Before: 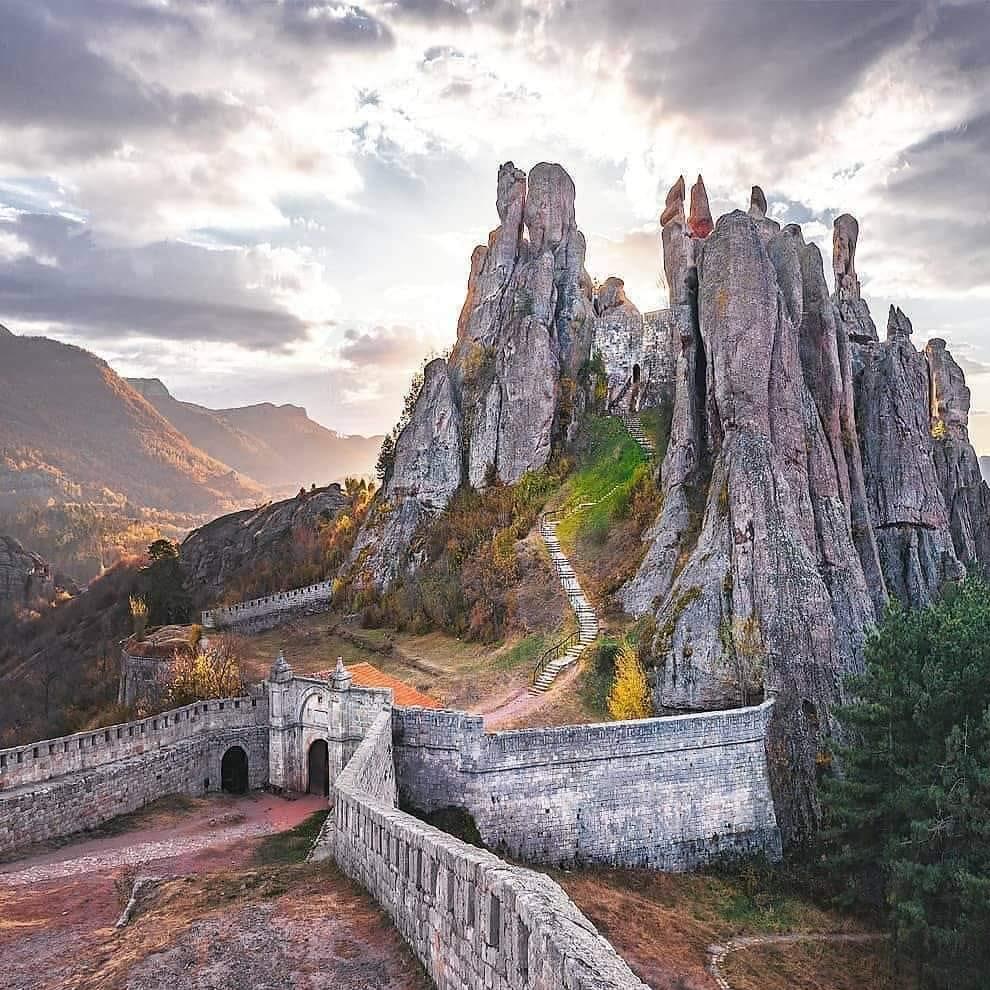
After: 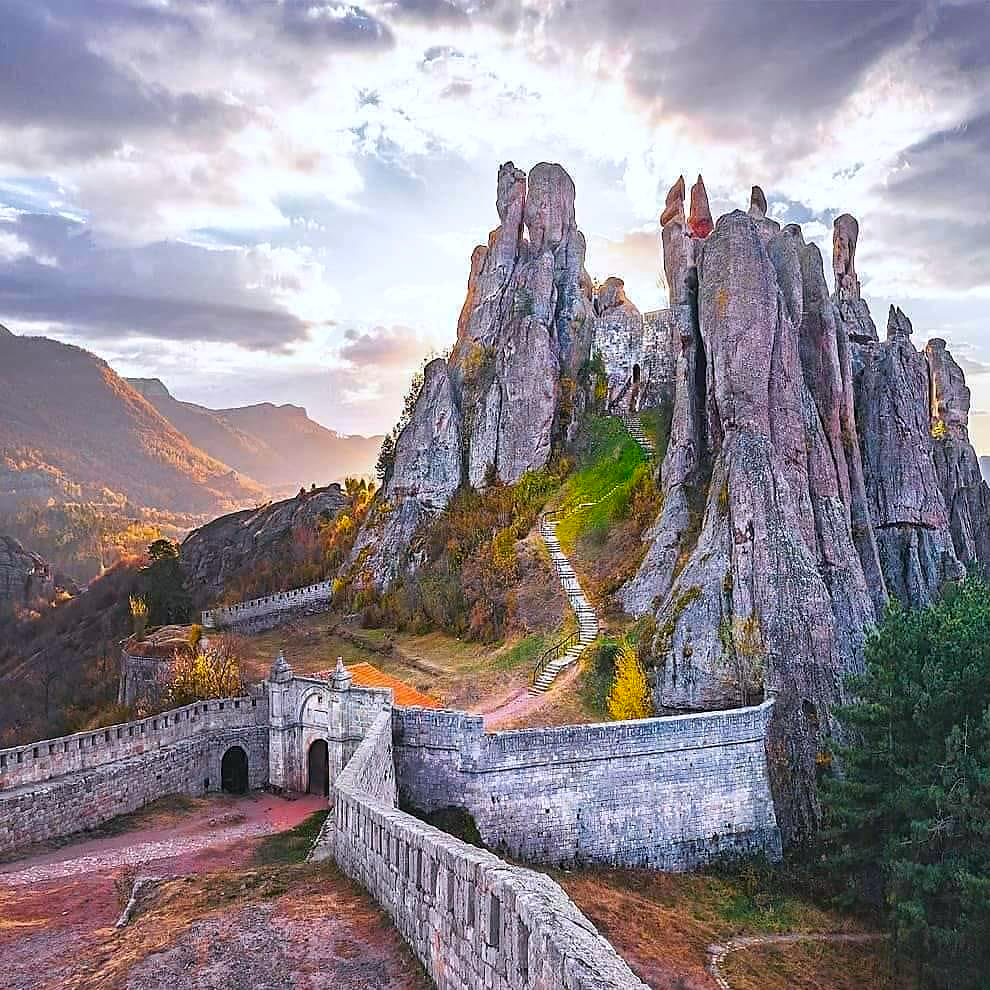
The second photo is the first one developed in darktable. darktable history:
white balance: red 0.98, blue 1.034
color balance rgb: perceptual saturation grading › global saturation 30%, global vibrance 30%
sharpen: amount 0.2
